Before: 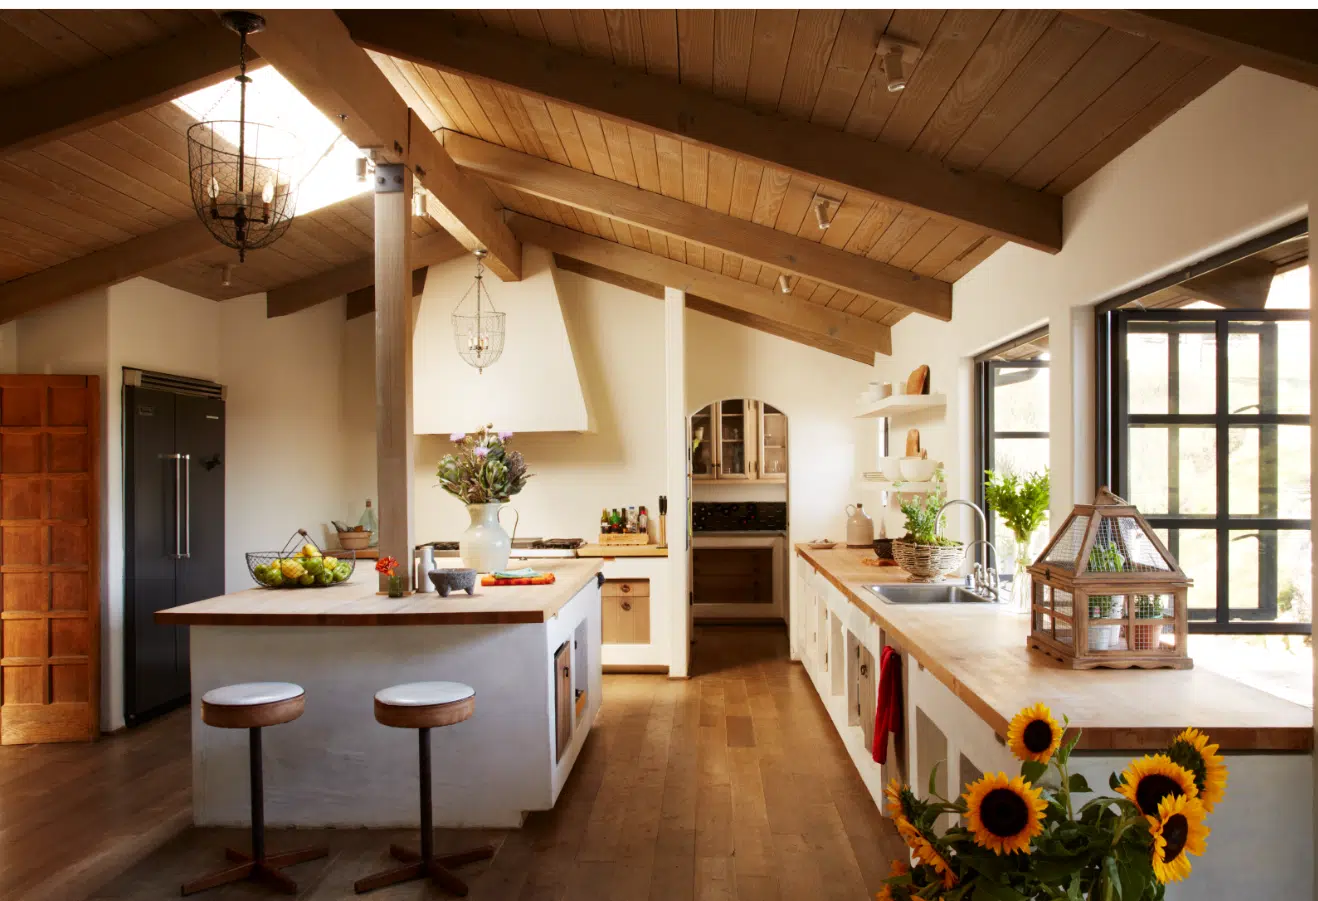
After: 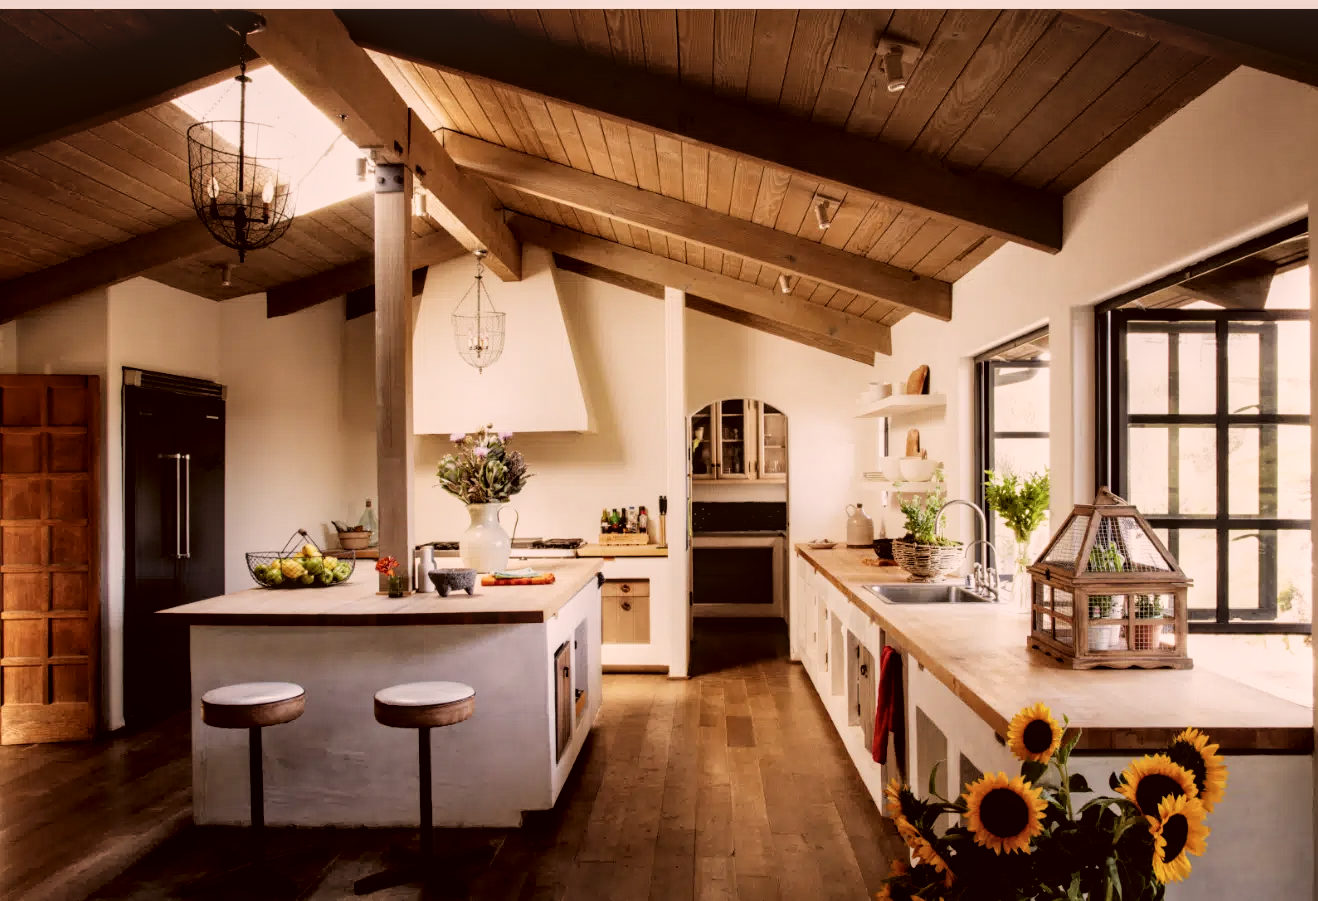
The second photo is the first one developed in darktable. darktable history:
exposure: black level correction 0.004, exposure 0.014 EV, compensate highlight preservation false
color correction: highlights a* 10.21, highlights b* 9.79, shadows a* 8.61, shadows b* 7.88, saturation 0.8
filmic rgb: black relative exposure -5 EV, white relative exposure 3.2 EV, hardness 3.42, contrast 1.2, highlights saturation mix -50%
local contrast: on, module defaults
